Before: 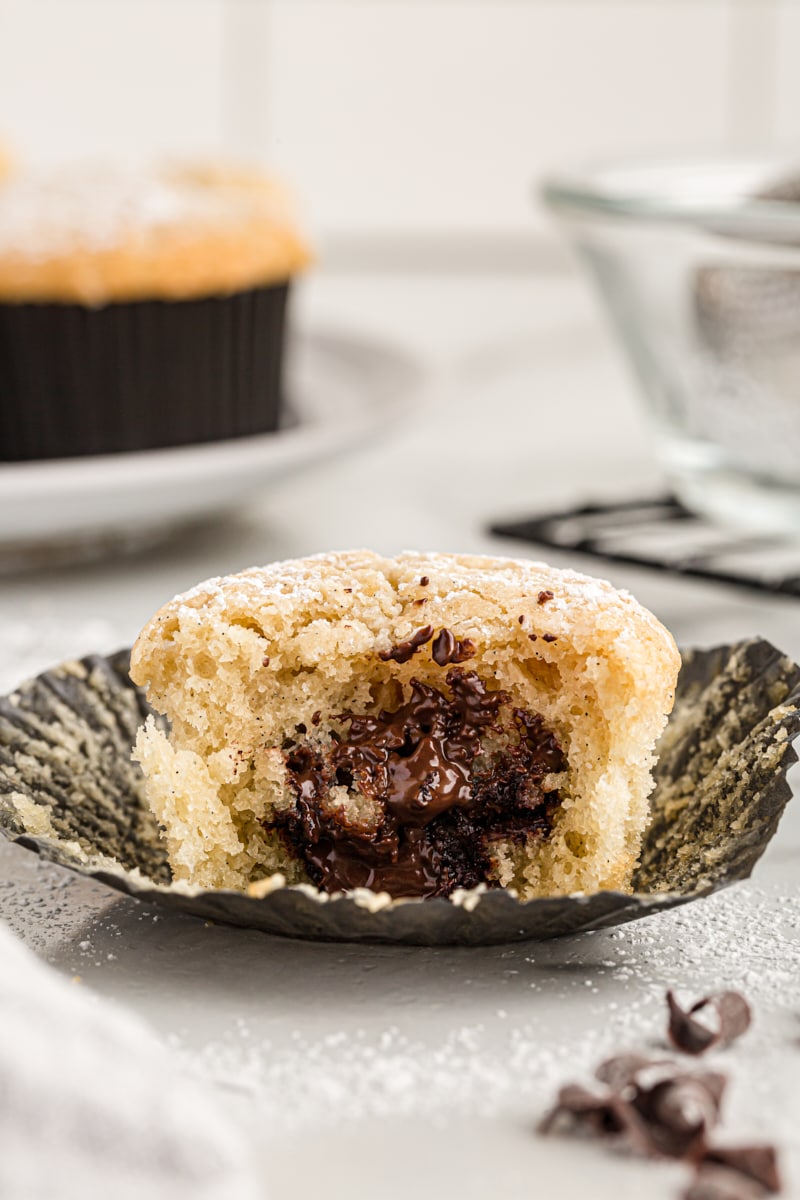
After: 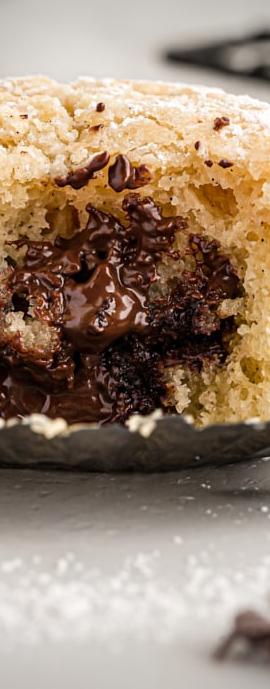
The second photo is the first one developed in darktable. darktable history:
tone equalizer: edges refinement/feathering 500, mask exposure compensation -1.57 EV, preserve details no
vignetting: on, module defaults
crop: left 40.509%, top 39.541%, right 25.618%, bottom 3.005%
